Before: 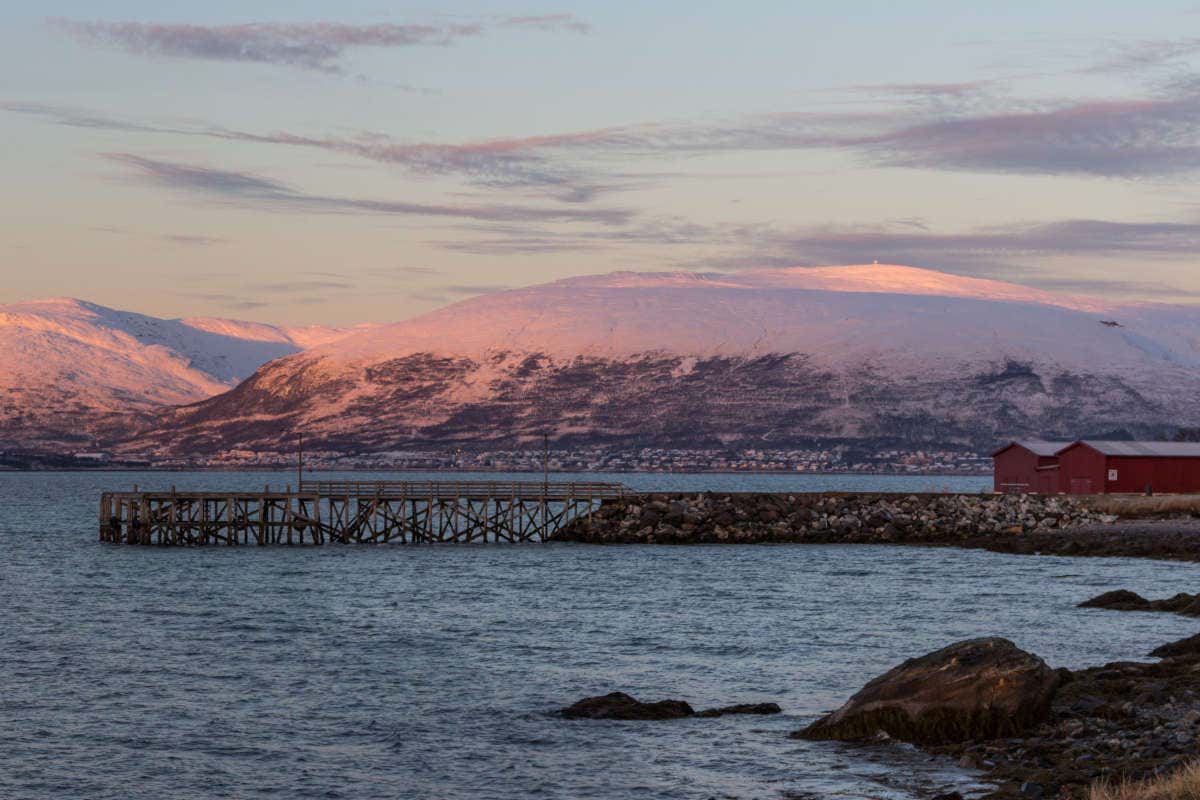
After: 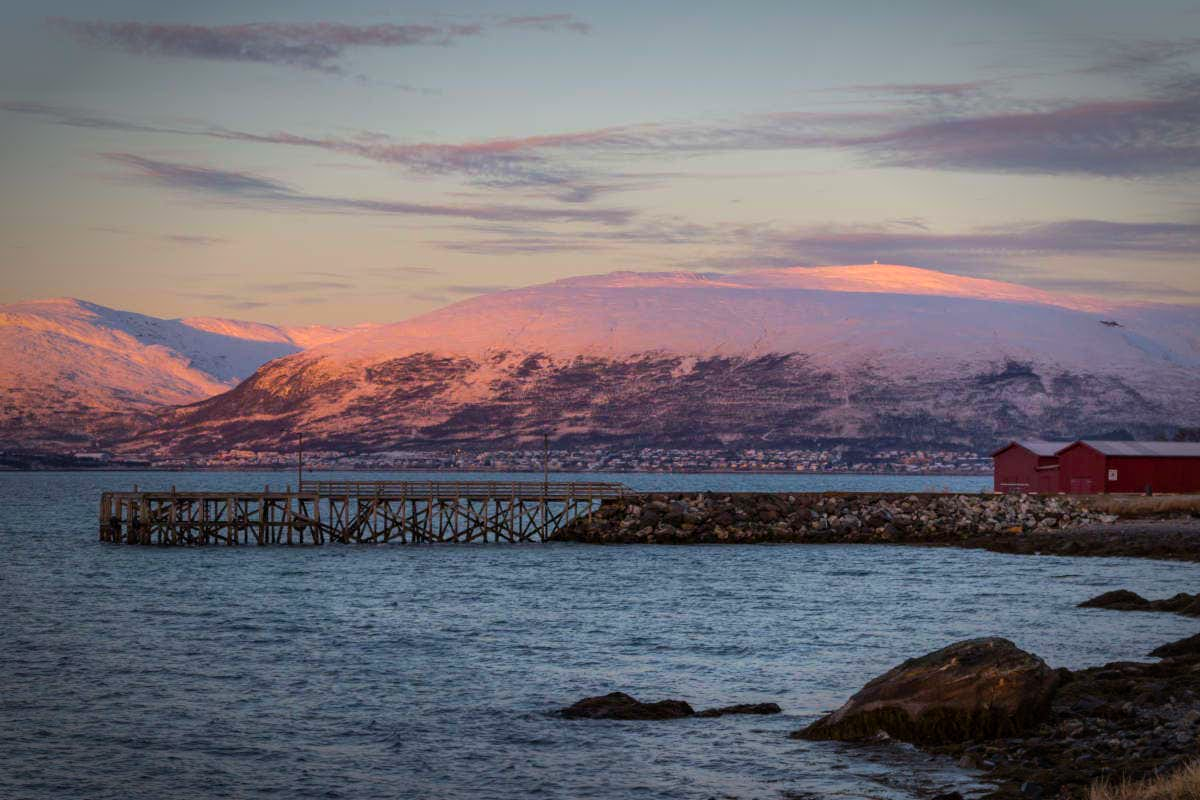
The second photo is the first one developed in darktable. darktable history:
color balance rgb: perceptual saturation grading › global saturation 25%, global vibrance 20%
vignetting: fall-off start 70.97%, brightness -0.584, saturation -0.118, width/height ratio 1.333
shadows and highlights: radius 264.75, soften with gaussian
